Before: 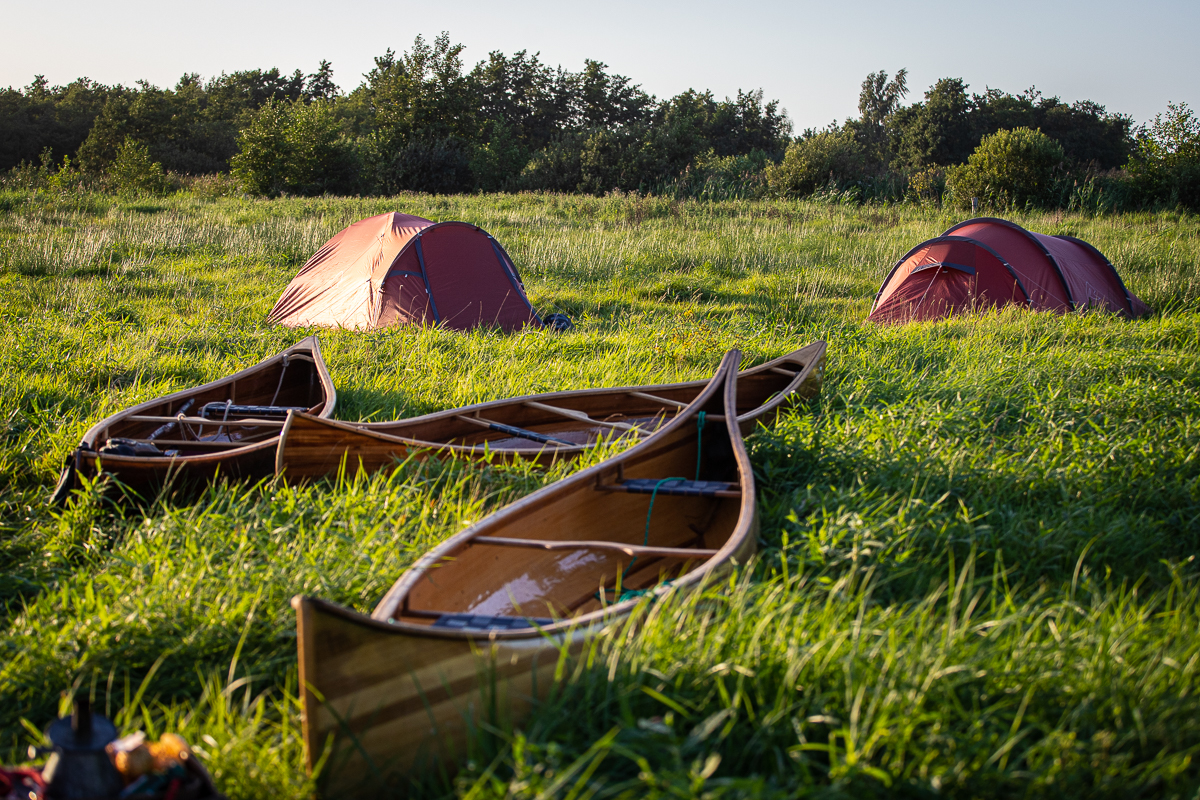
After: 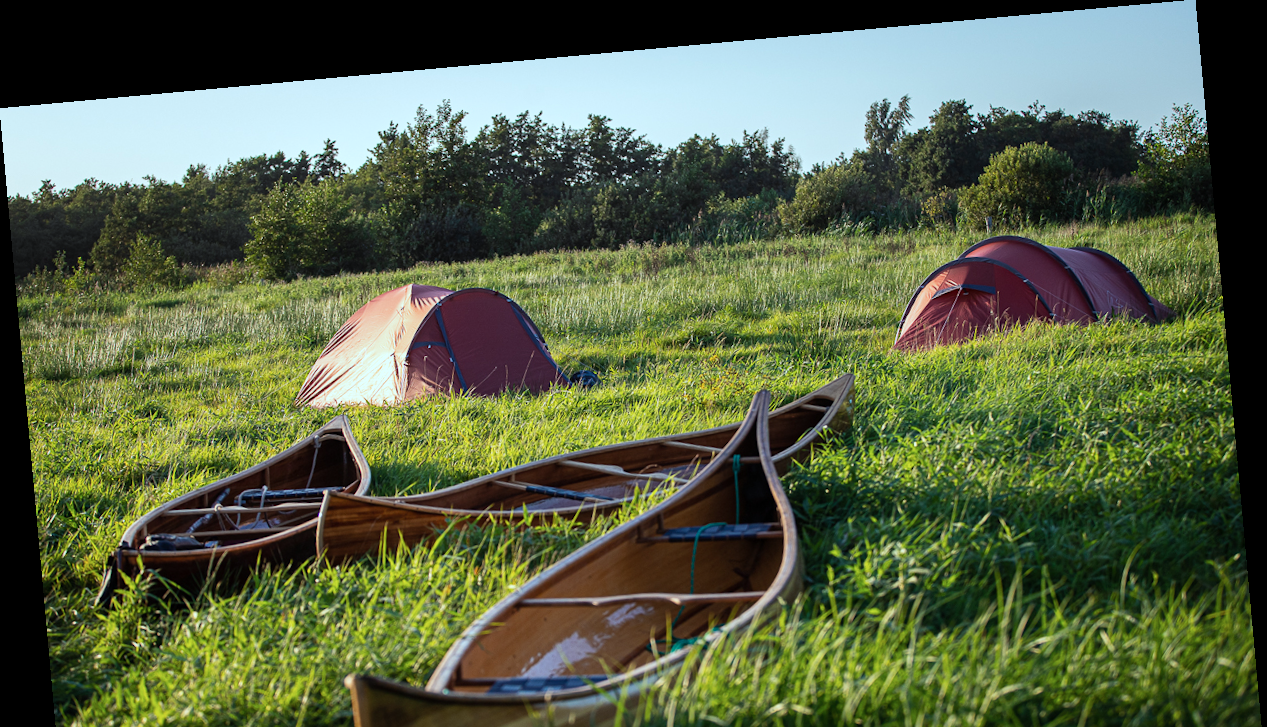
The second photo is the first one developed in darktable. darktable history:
crop: bottom 19.644%
color correction: highlights a* -10.04, highlights b* -10.37
rotate and perspective: rotation -5.2°, automatic cropping off
